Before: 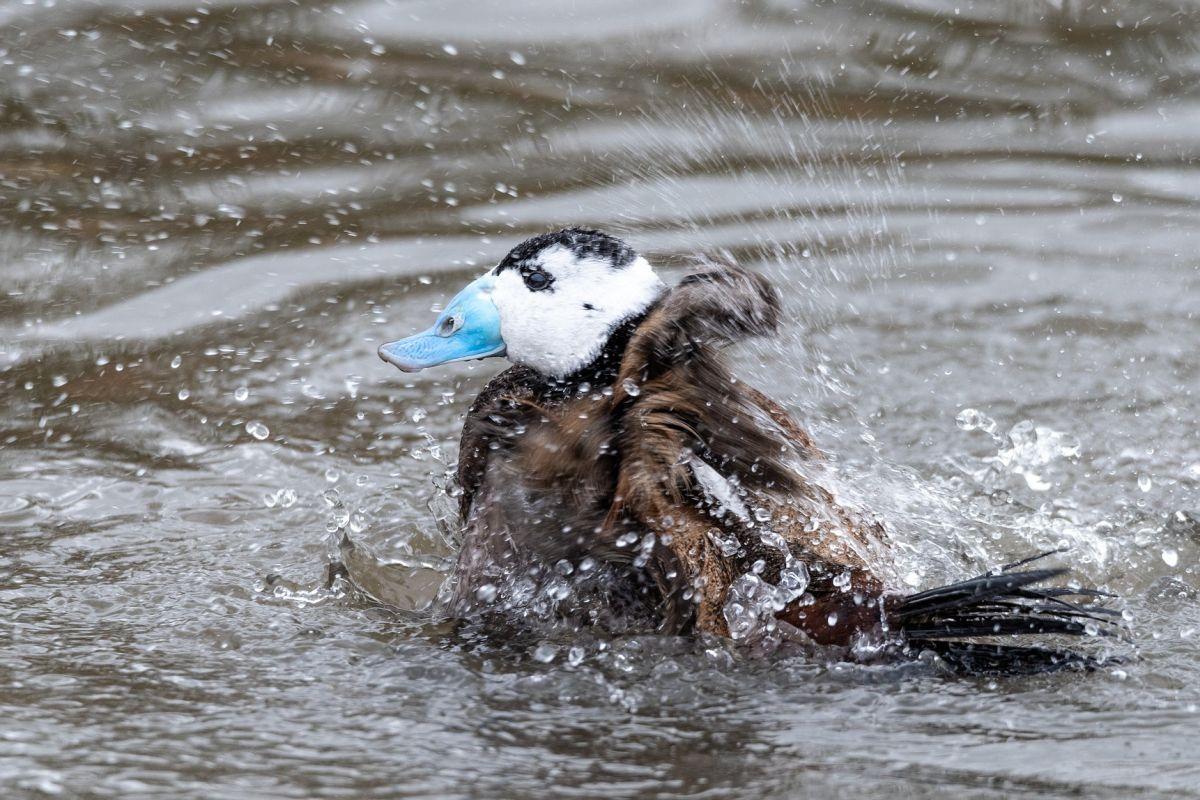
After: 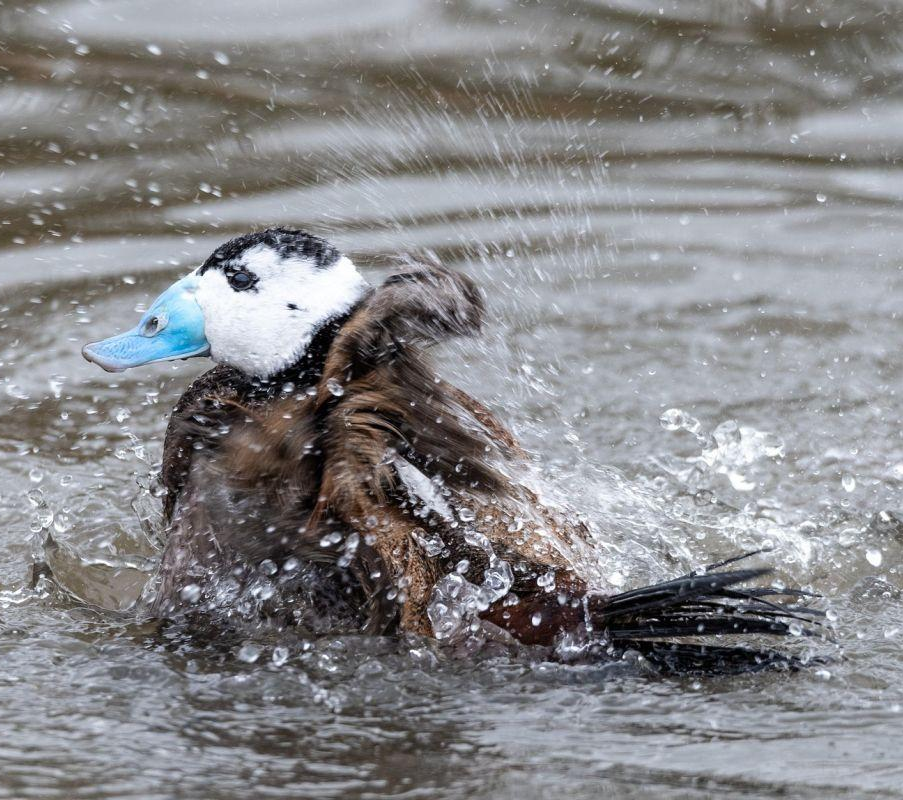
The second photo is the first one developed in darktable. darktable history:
crop and rotate: left 24.729%
